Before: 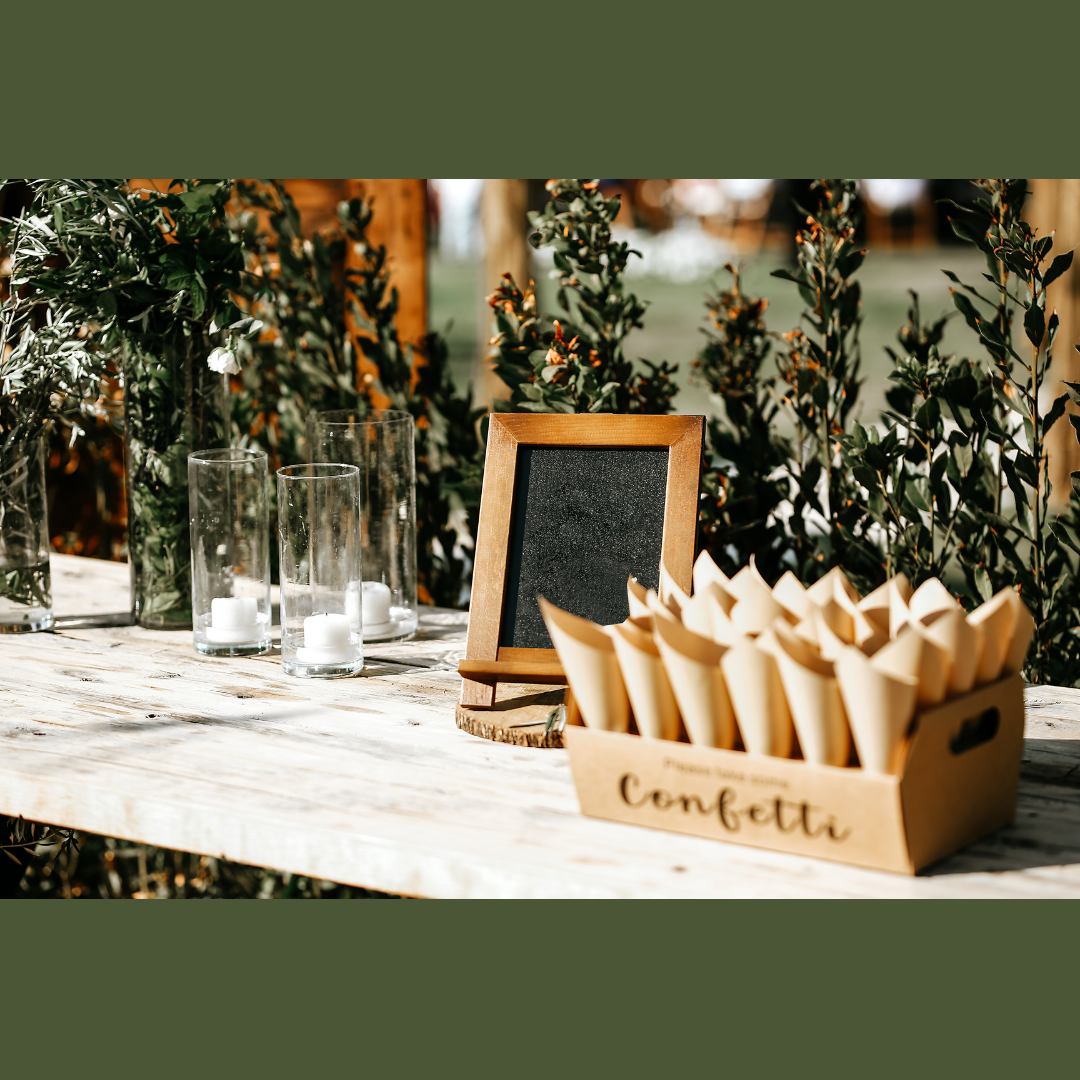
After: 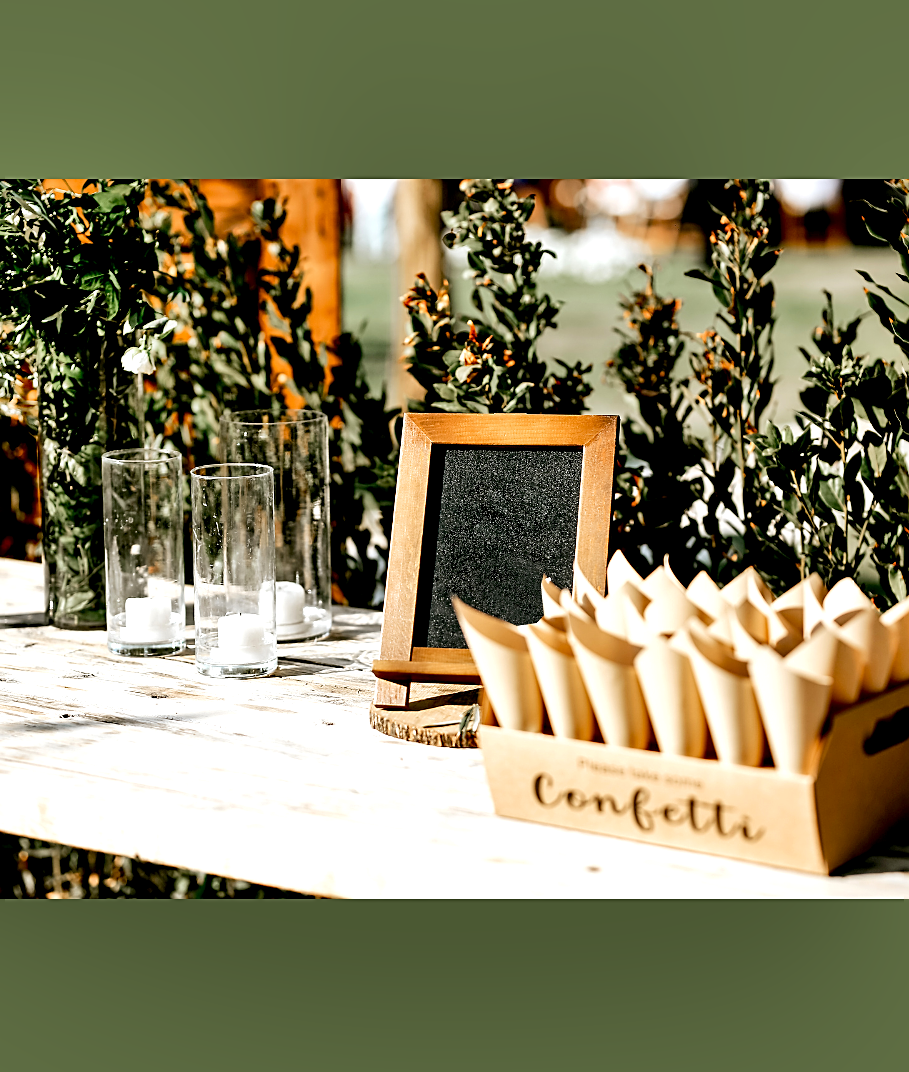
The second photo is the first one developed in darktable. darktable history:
sharpen: on, module defaults
shadows and highlights: radius 110.86, shadows 51.09, white point adjustment 9.16, highlights -4.17, highlights color adjustment 32.2%, soften with gaussian
exposure: black level correction 0.012, compensate highlight preservation false
crop: left 8.026%, right 7.374%
